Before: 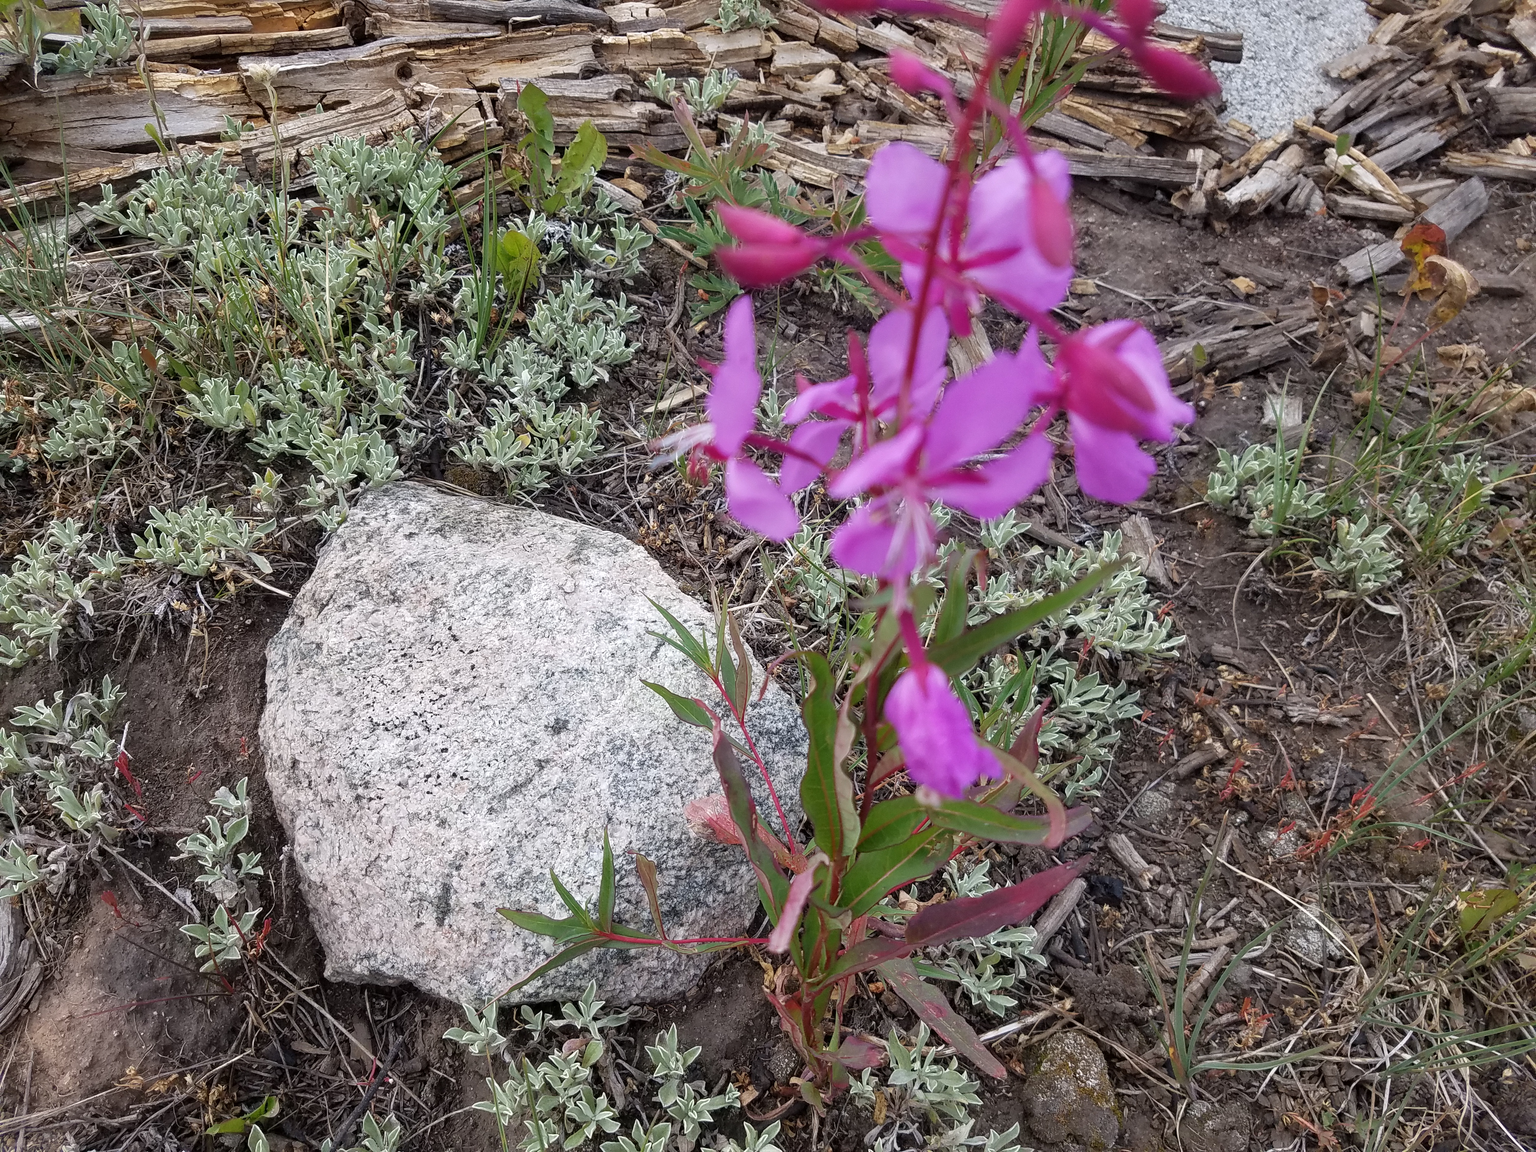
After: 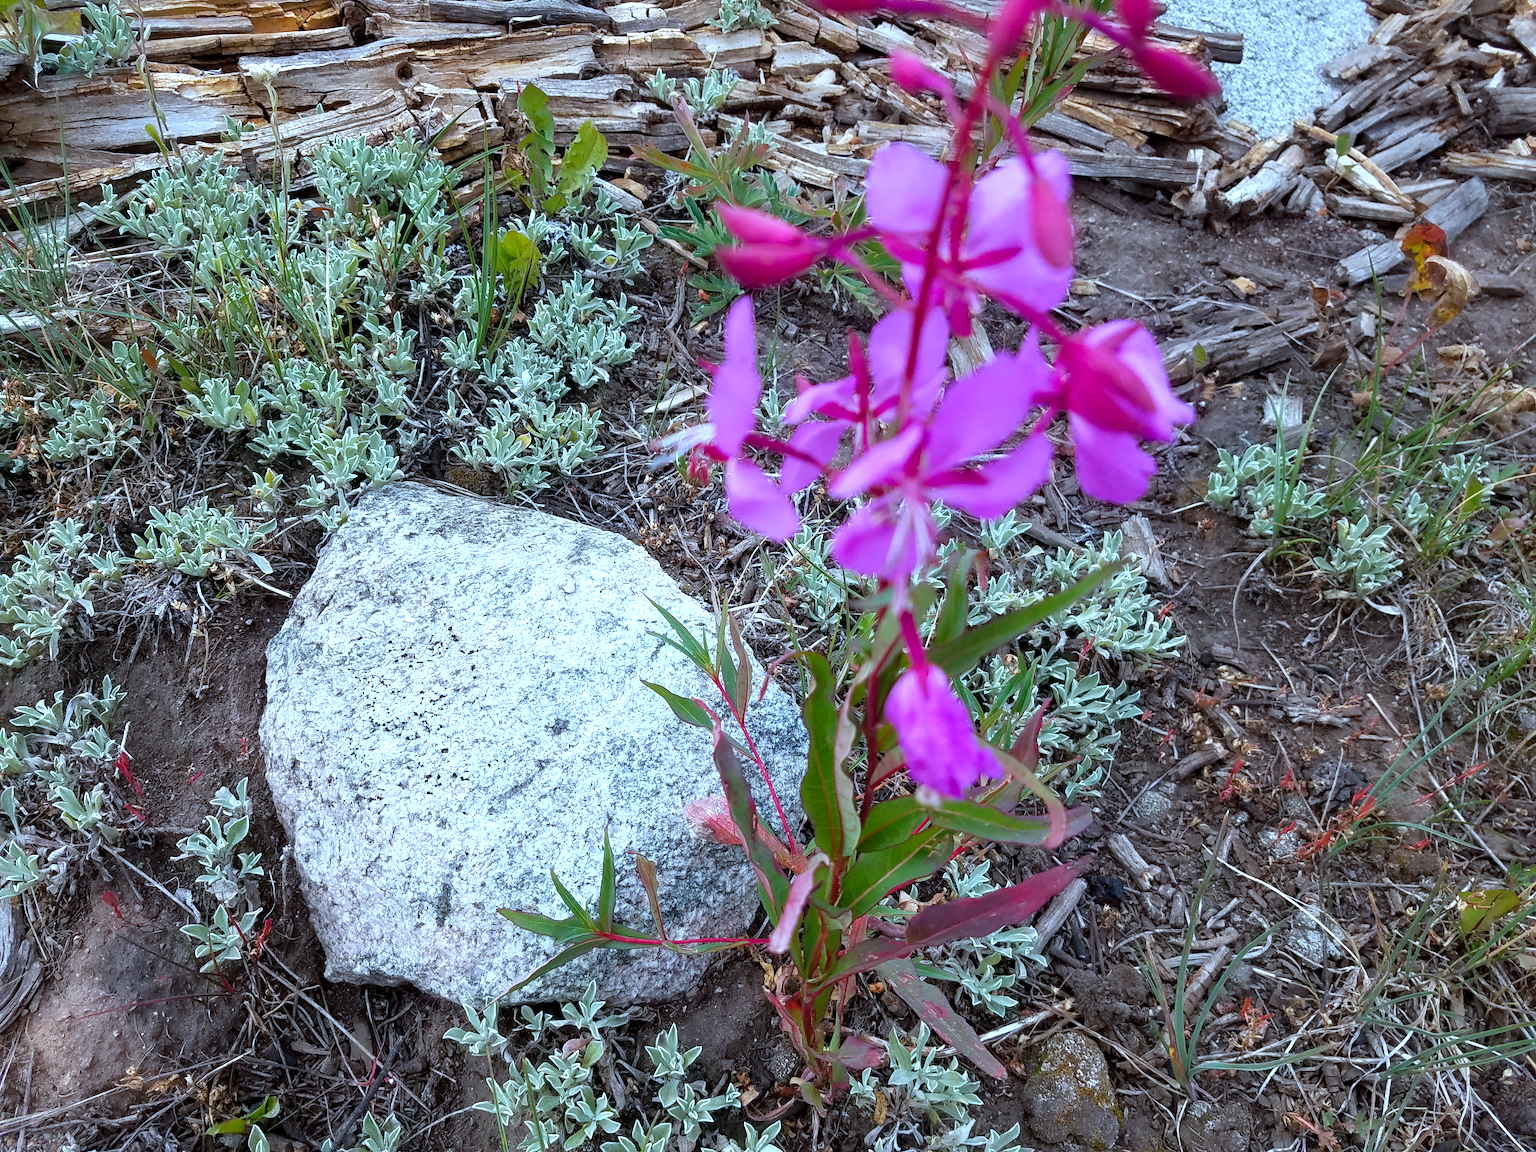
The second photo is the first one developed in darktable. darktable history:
color correction: highlights a* -9.12, highlights b* -23.74
color balance rgb: shadows lift › hue 85.46°, power › luminance -3.593%, power › hue 145.38°, global offset › luminance -0.267%, perceptual saturation grading › global saturation 29.48%, perceptual brilliance grading › global brilliance 11.964%
